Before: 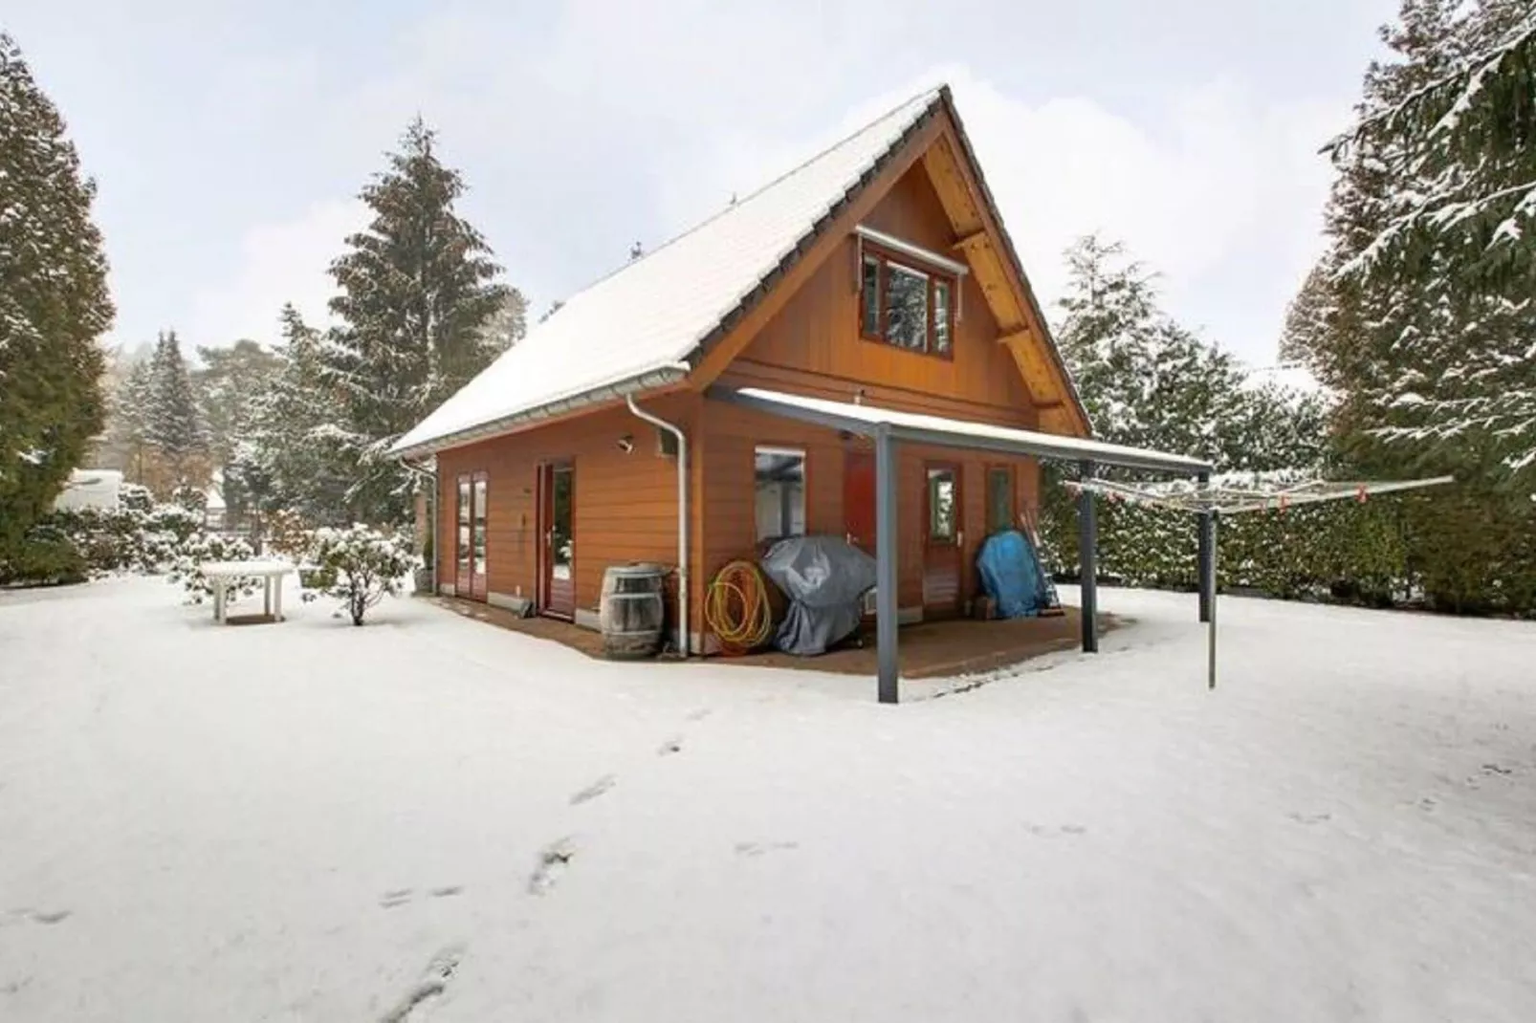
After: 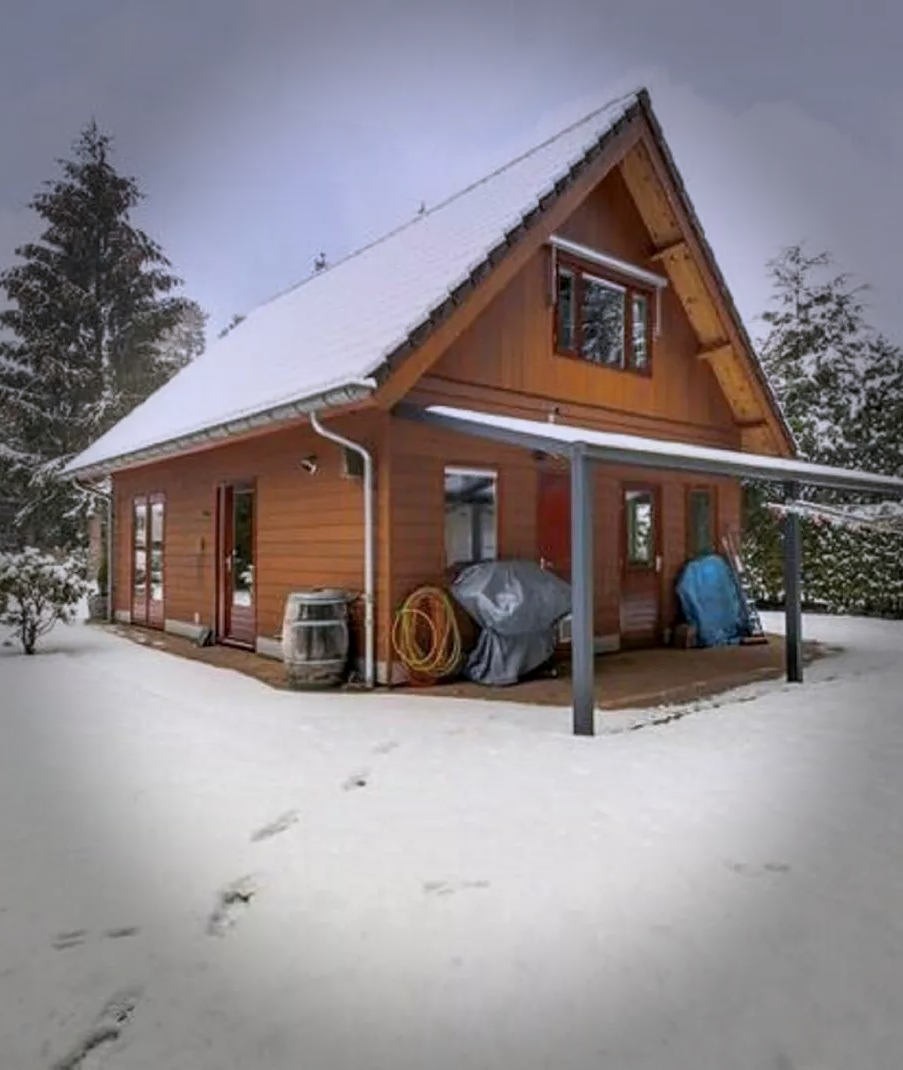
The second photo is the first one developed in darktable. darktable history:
local contrast: on, module defaults
graduated density: hue 238.83°, saturation 50%
vignetting: fall-off start 66.7%, fall-off radius 39.74%, brightness -0.576, saturation -0.258, automatic ratio true, width/height ratio 0.671, dithering 16-bit output
crop: left 21.496%, right 22.254%
